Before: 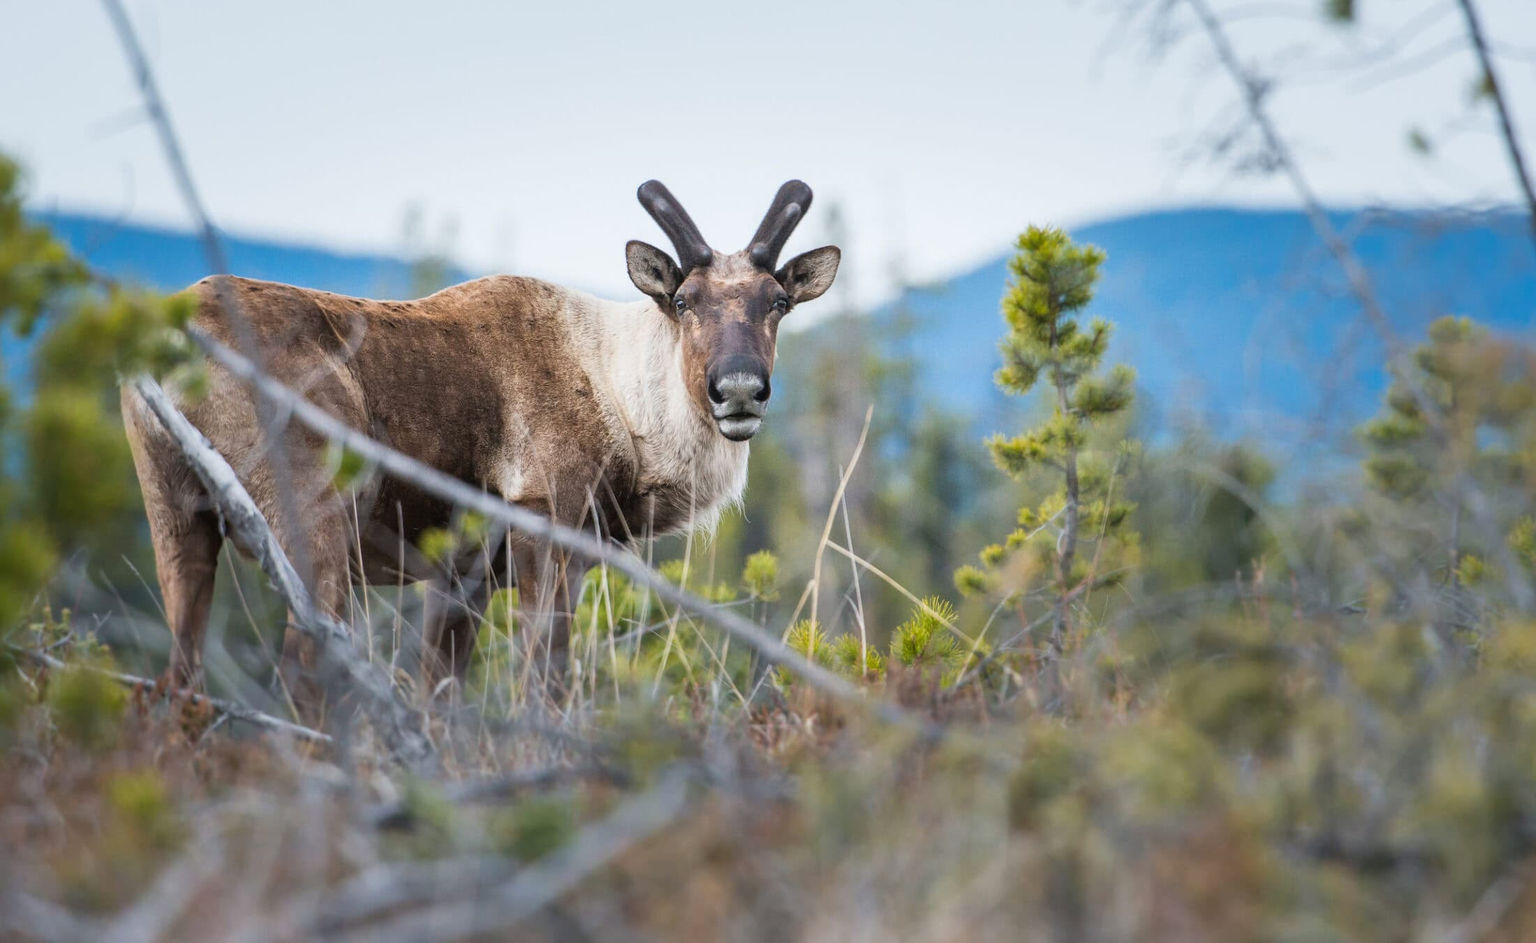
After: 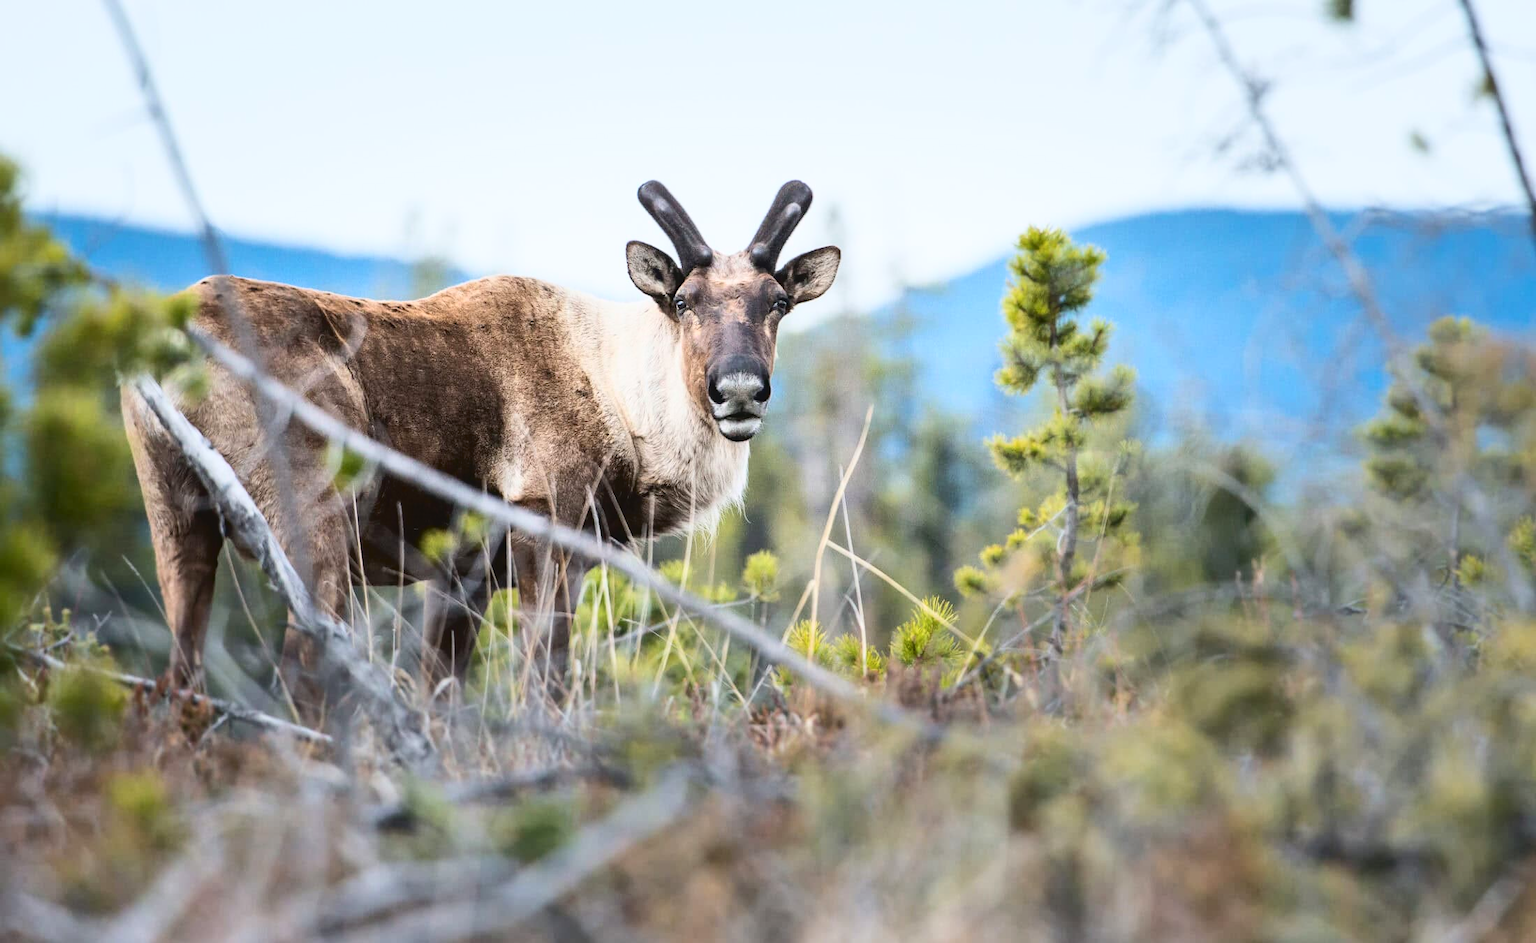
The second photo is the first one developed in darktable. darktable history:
contrast brightness saturation: contrast 0.15, brightness -0.005, saturation 0.096
tone curve: curves: ch0 [(0, 0) (0.003, 0.047) (0.011, 0.051) (0.025, 0.051) (0.044, 0.057) (0.069, 0.068) (0.1, 0.076) (0.136, 0.108) (0.177, 0.166) (0.224, 0.229) (0.277, 0.299) (0.335, 0.364) (0.399, 0.46) (0.468, 0.553) (0.543, 0.639) (0.623, 0.724) (0.709, 0.808) (0.801, 0.886) (0.898, 0.954) (1, 1)], color space Lab, independent channels, preserve colors none
